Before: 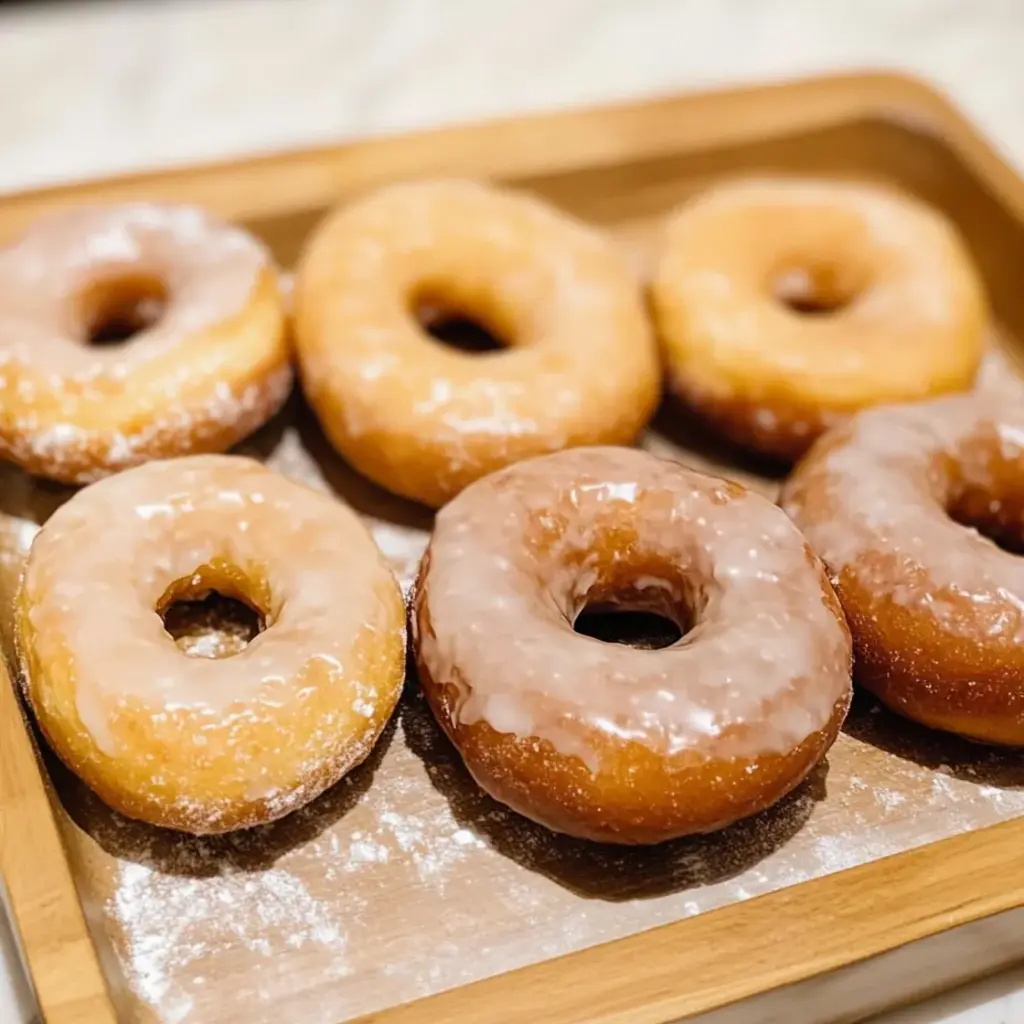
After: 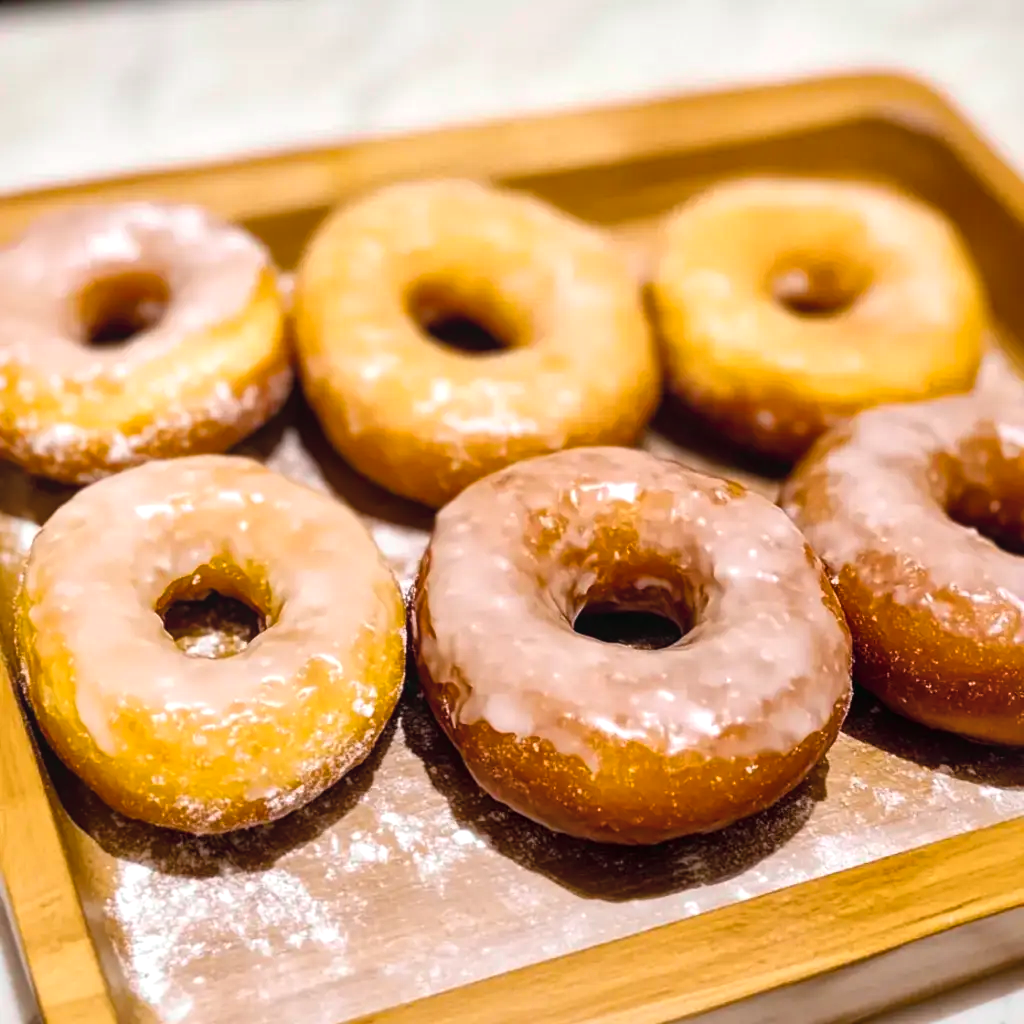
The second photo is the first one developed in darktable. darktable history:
tone curve: curves: ch0 [(0, 0.046) (0.04, 0.074) (0.831, 0.861) (1, 1)]; ch1 [(0, 0) (0.146, 0.159) (0.338, 0.365) (0.417, 0.455) (0.489, 0.486) (0.504, 0.502) (0.529, 0.537) (0.563, 0.567) (1, 1)]; ch2 [(0, 0) (0.307, 0.298) (0.388, 0.375) (0.443, 0.456) (0.485, 0.492) (0.544, 0.525) (1, 1)], color space Lab, independent channels, preserve colors none
exposure: compensate highlight preservation false
color balance rgb: perceptual saturation grading › global saturation 30%, global vibrance 20%
local contrast: mode bilateral grid, contrast 20, coarseness 50, detail 171%, midtone range 0.2
